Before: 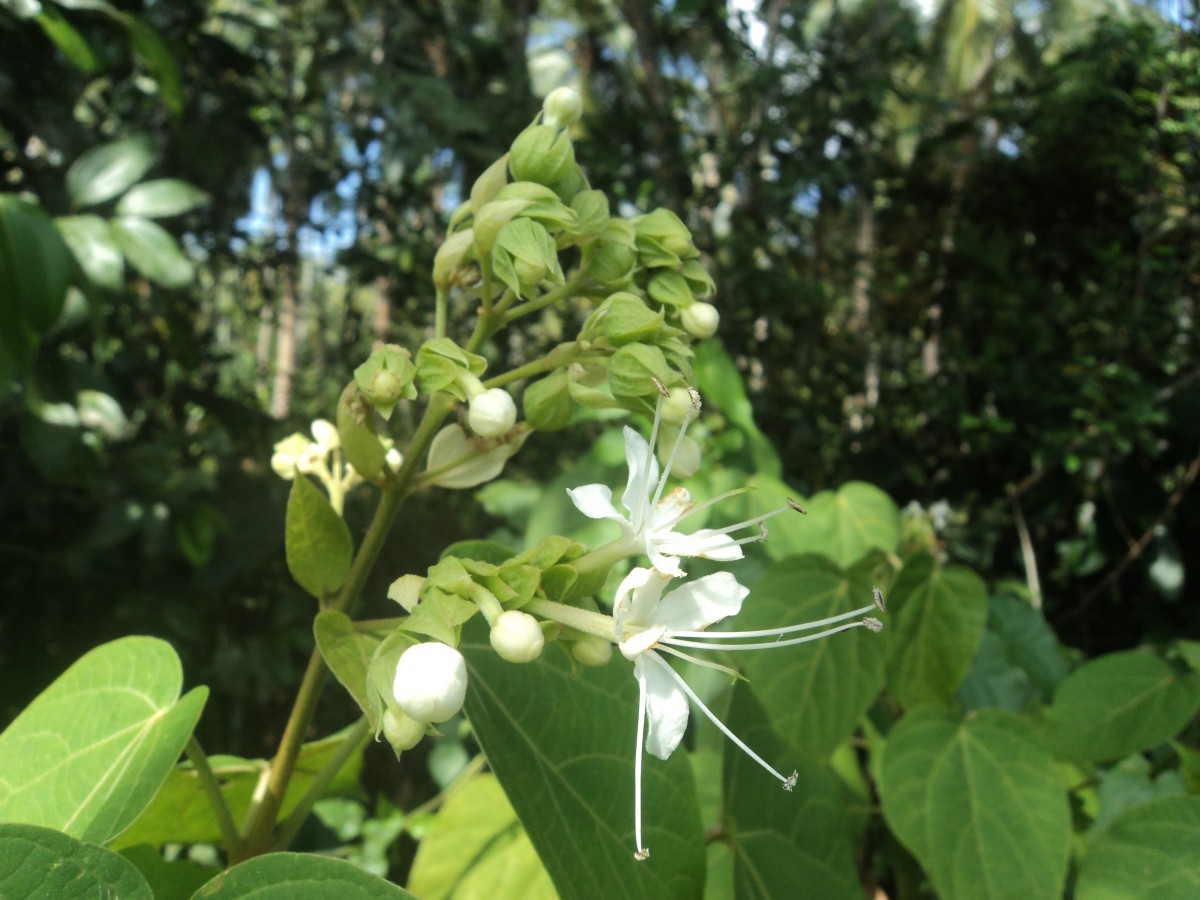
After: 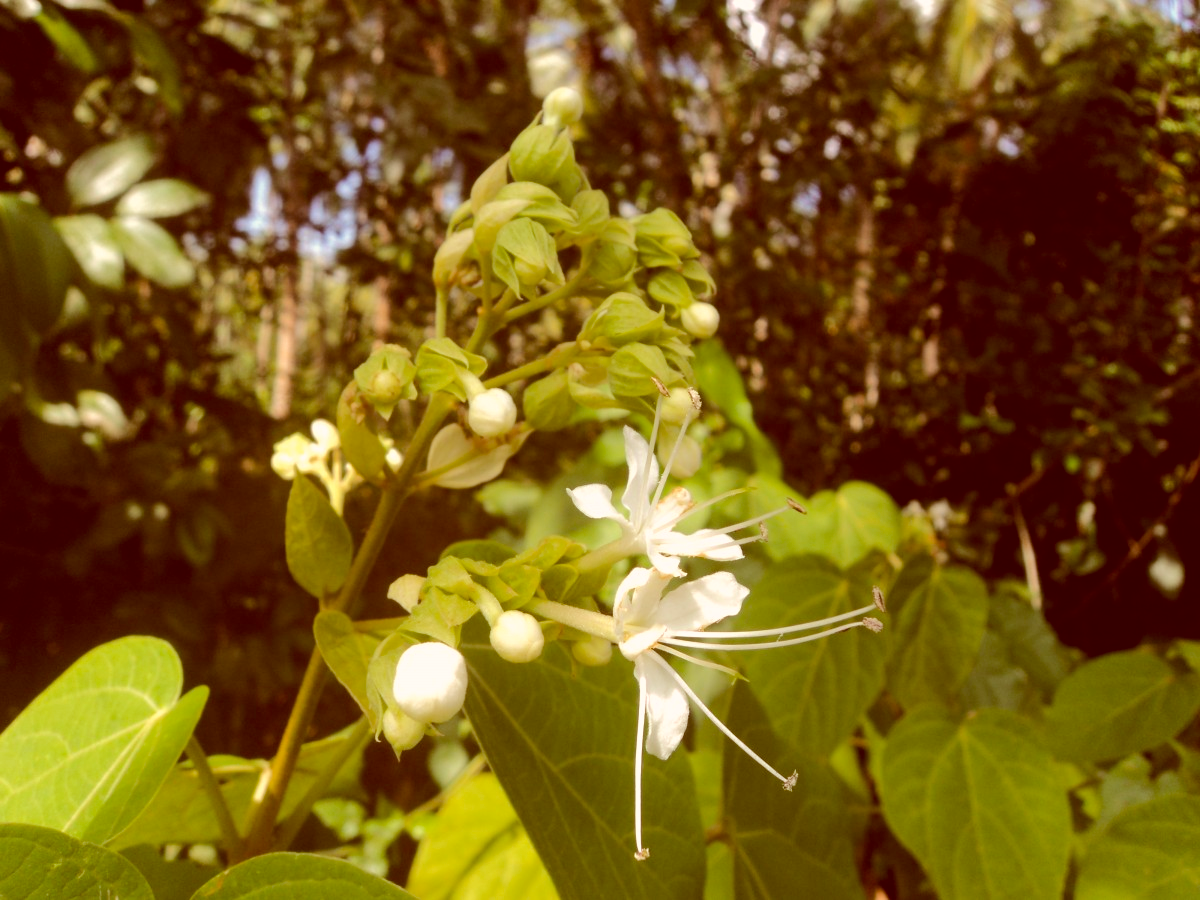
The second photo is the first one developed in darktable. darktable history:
color balance rgb: perceptual saturation grading › global saturation 25%, perceptual brilliance grading › mid-tones 10%, perceptual brilliance grading › shadows 15%, global vibrance 20%
color correction: highlights a* 9.03, highlights b* 8.71, shadows a* 40, shadows b* 40, saturation 0.8
